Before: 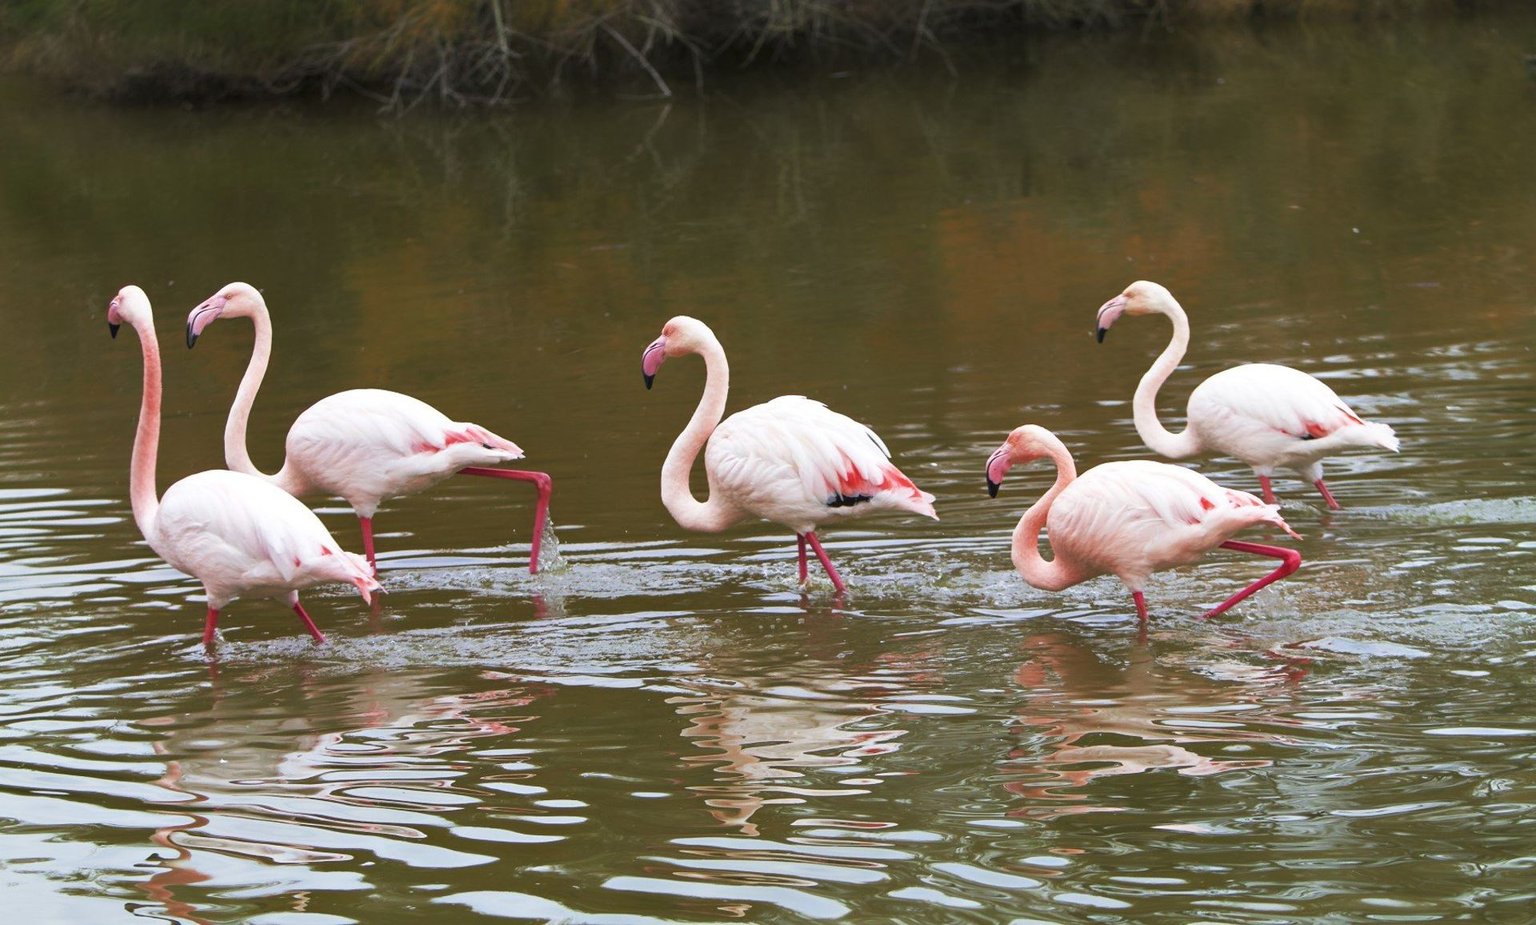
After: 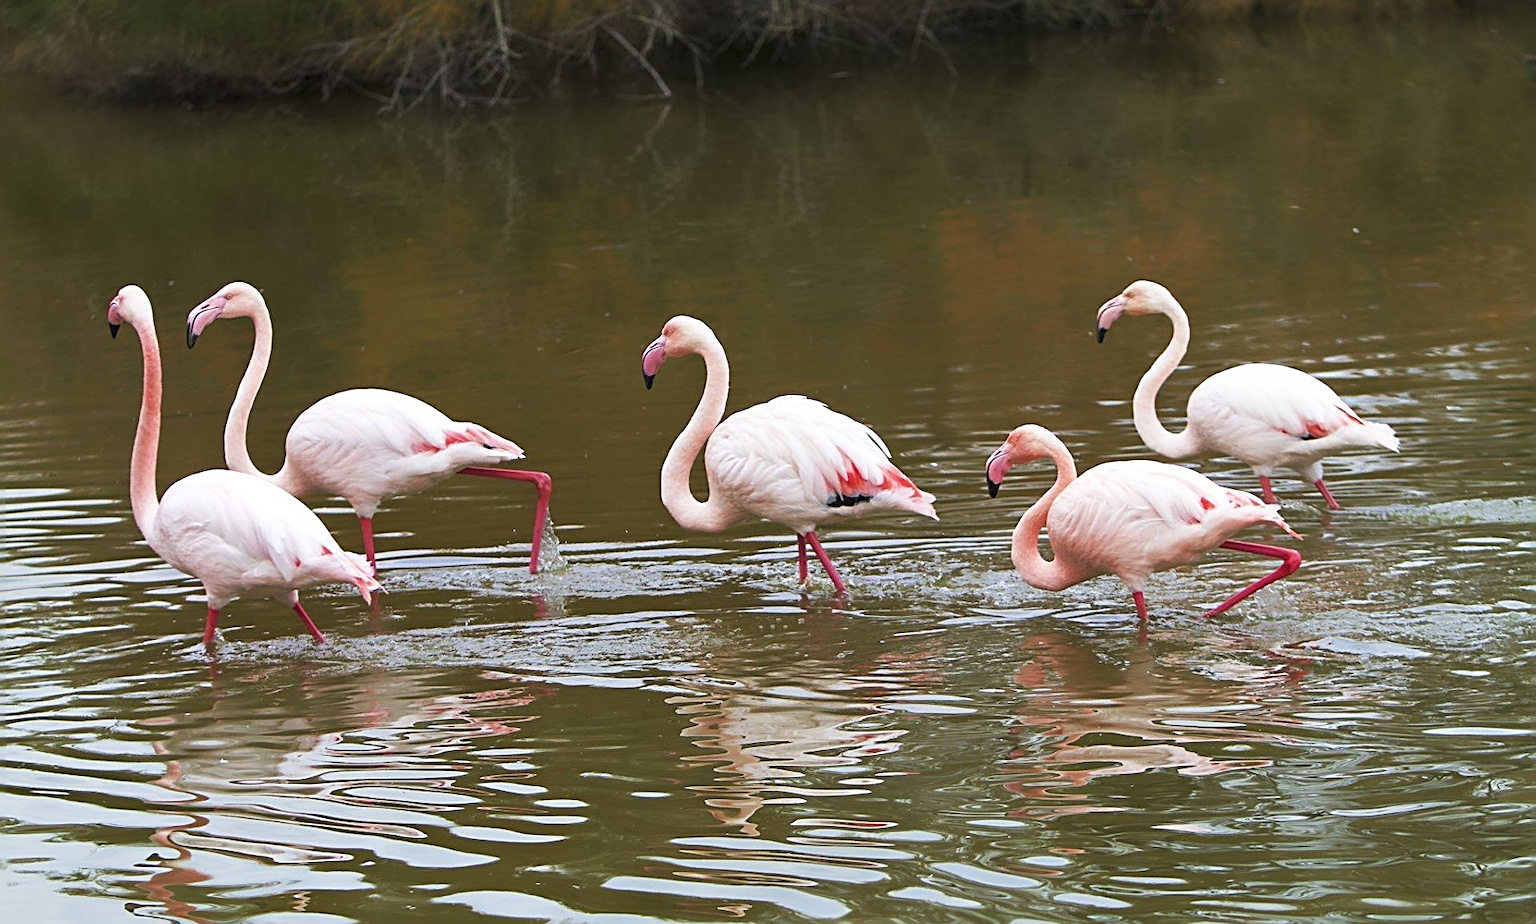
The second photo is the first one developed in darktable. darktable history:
sharpen: radius 2.533, amount 0.631
